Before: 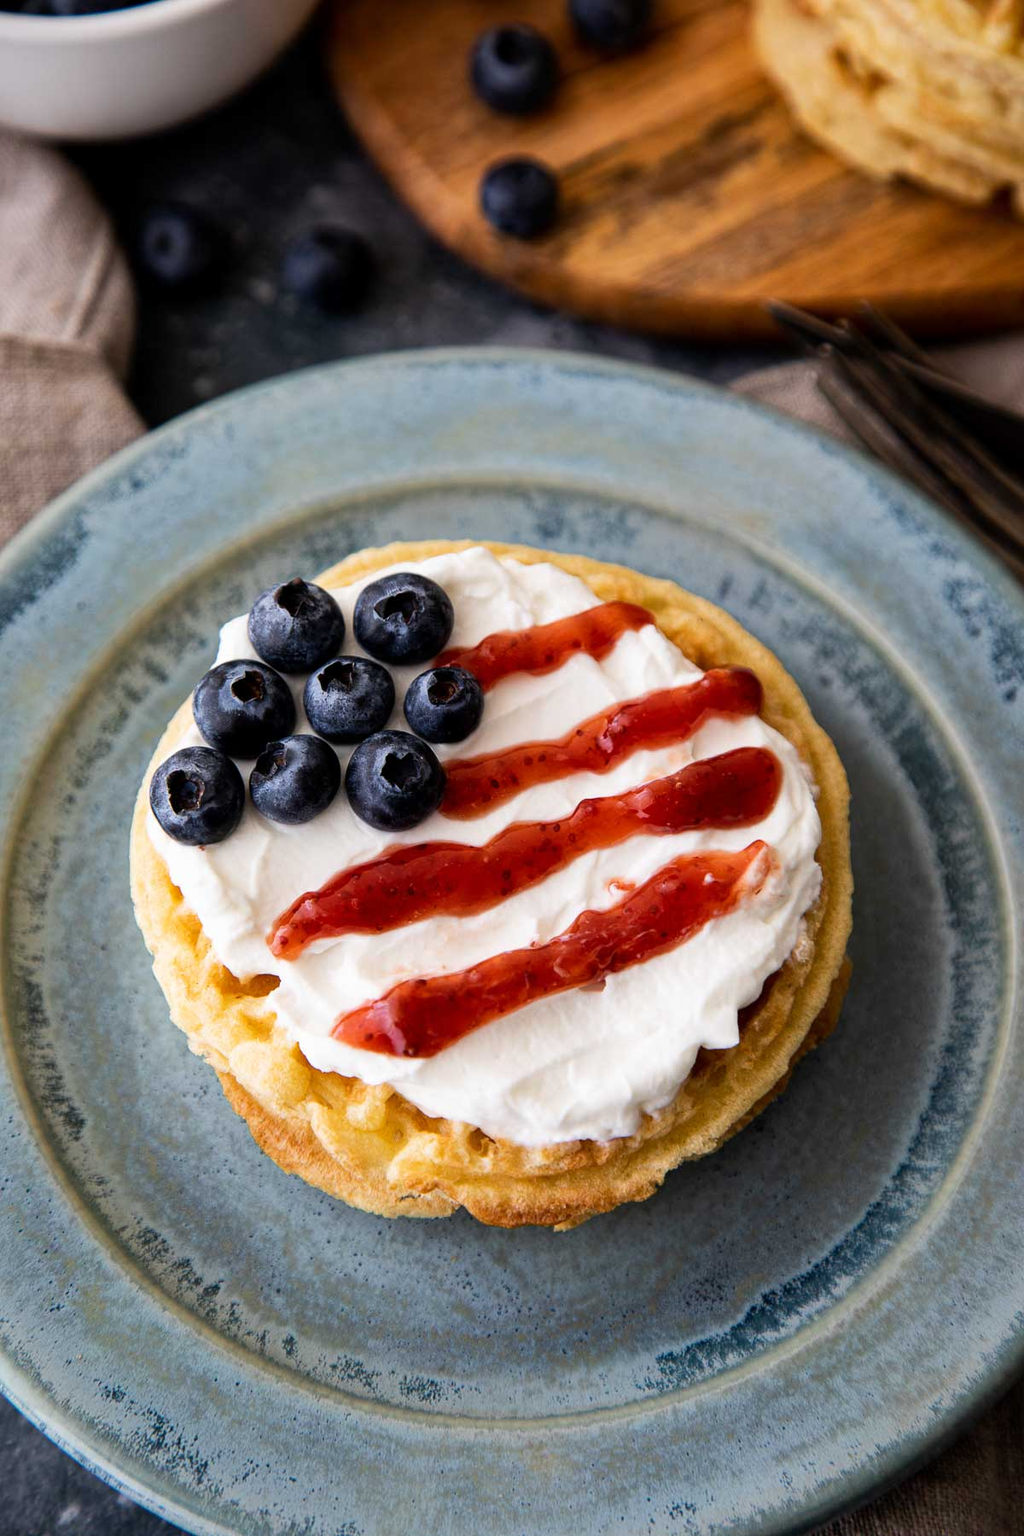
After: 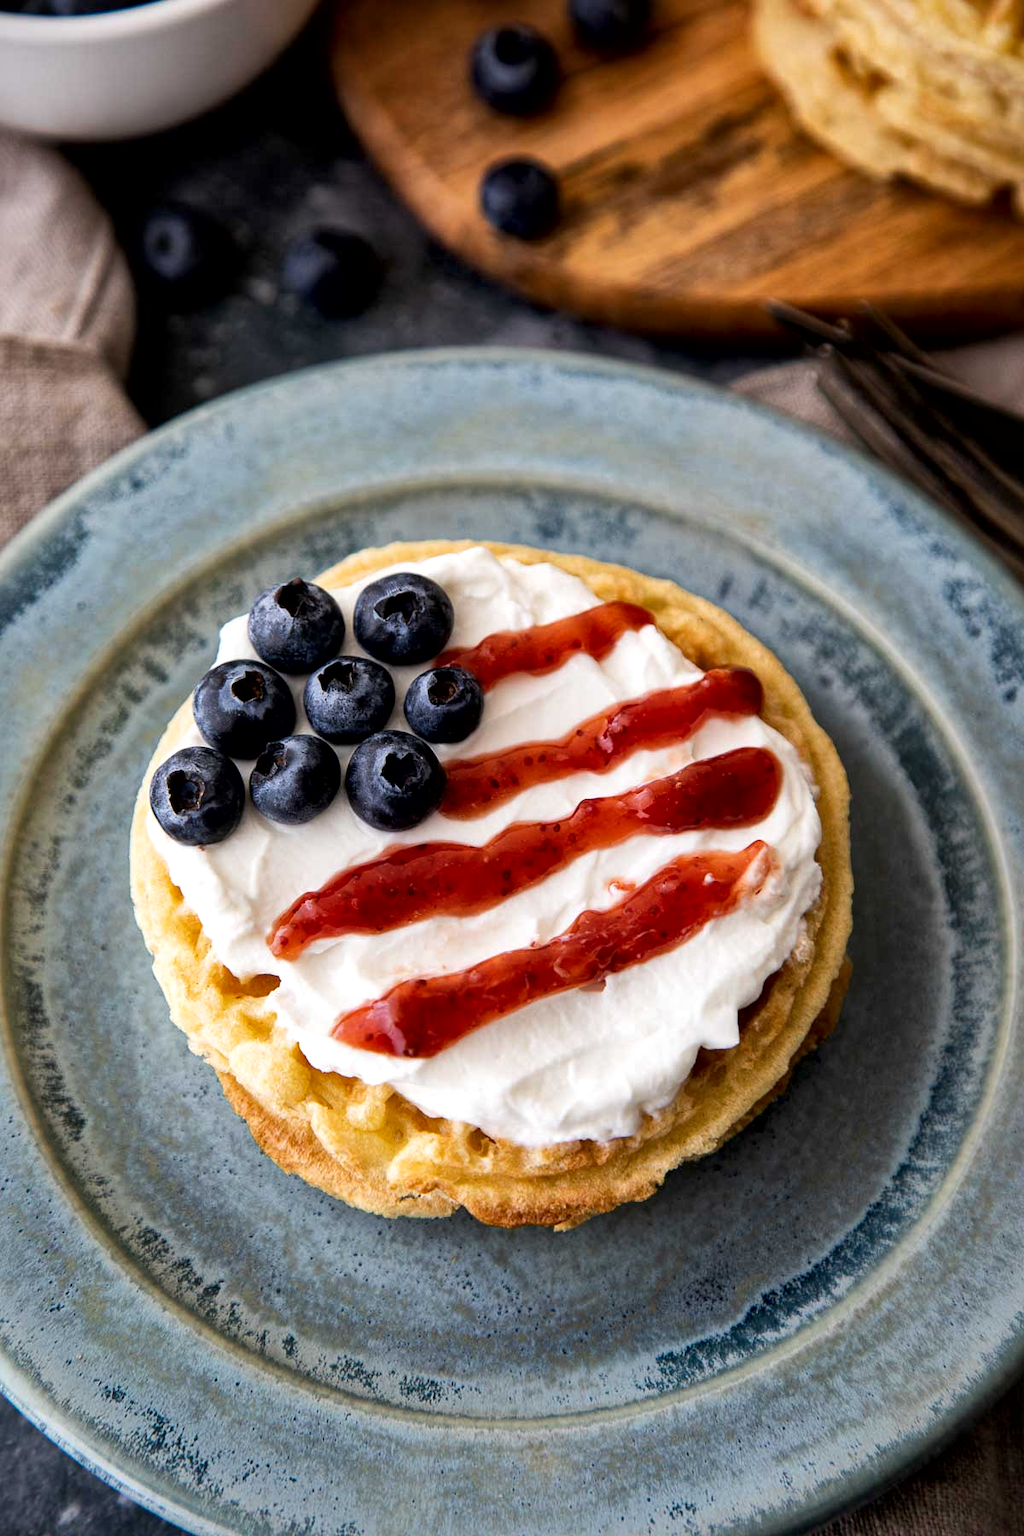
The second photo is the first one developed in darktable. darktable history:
local contrast: mode bilateral grid, contrast 20, coarseness 50, detail 150%, midtone range 0.2
base curve: exposure shift 0, preserve colors none
